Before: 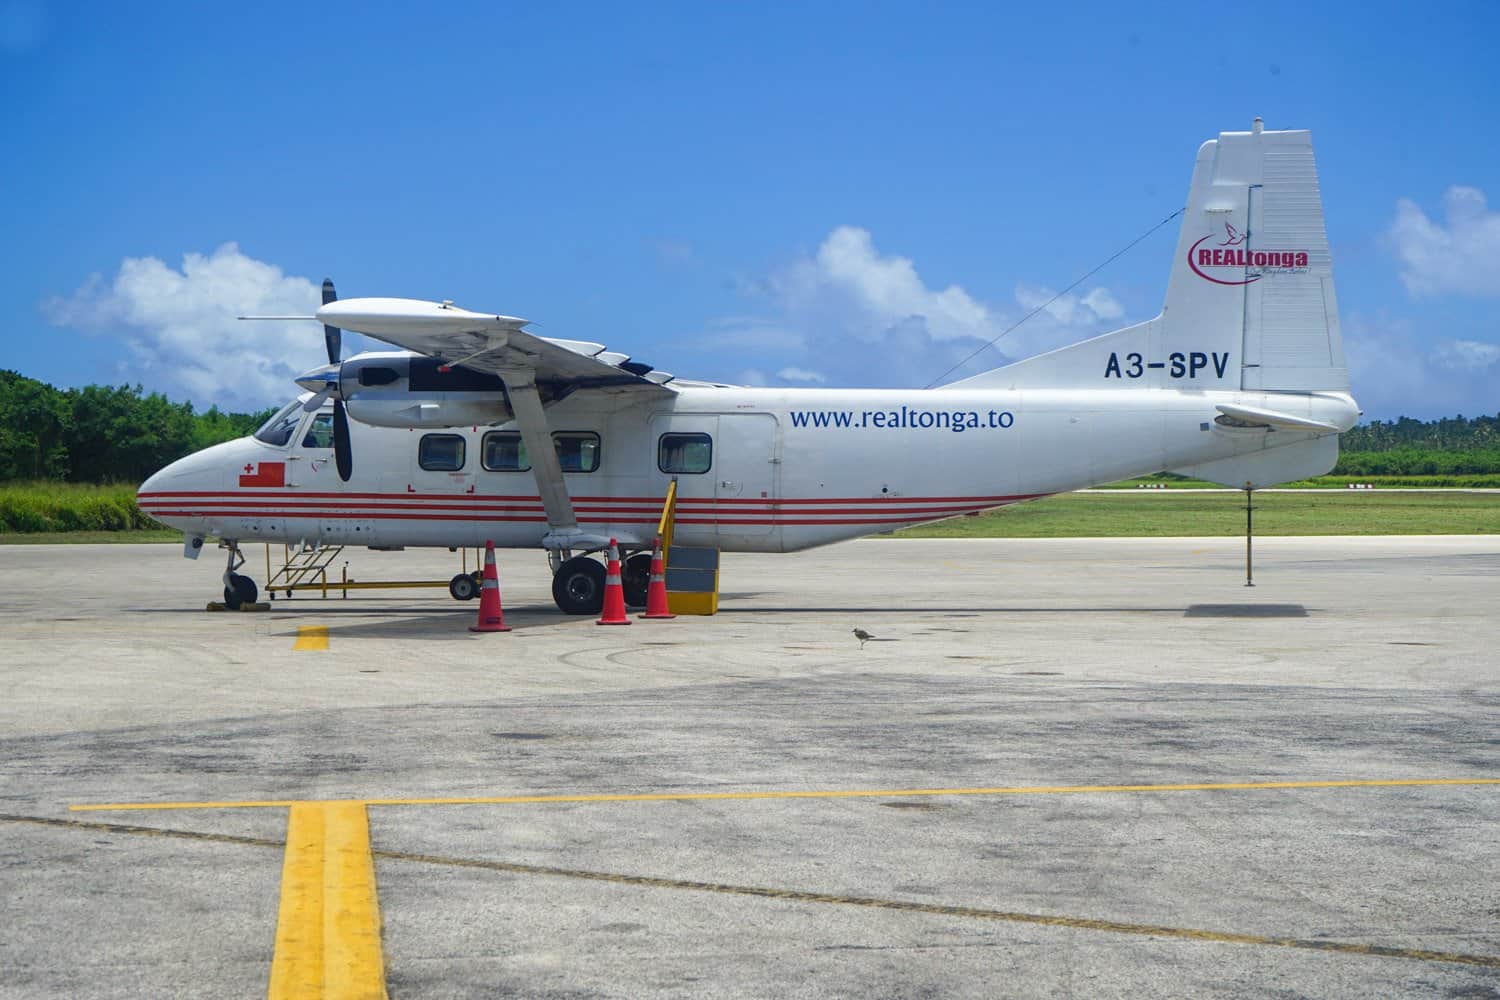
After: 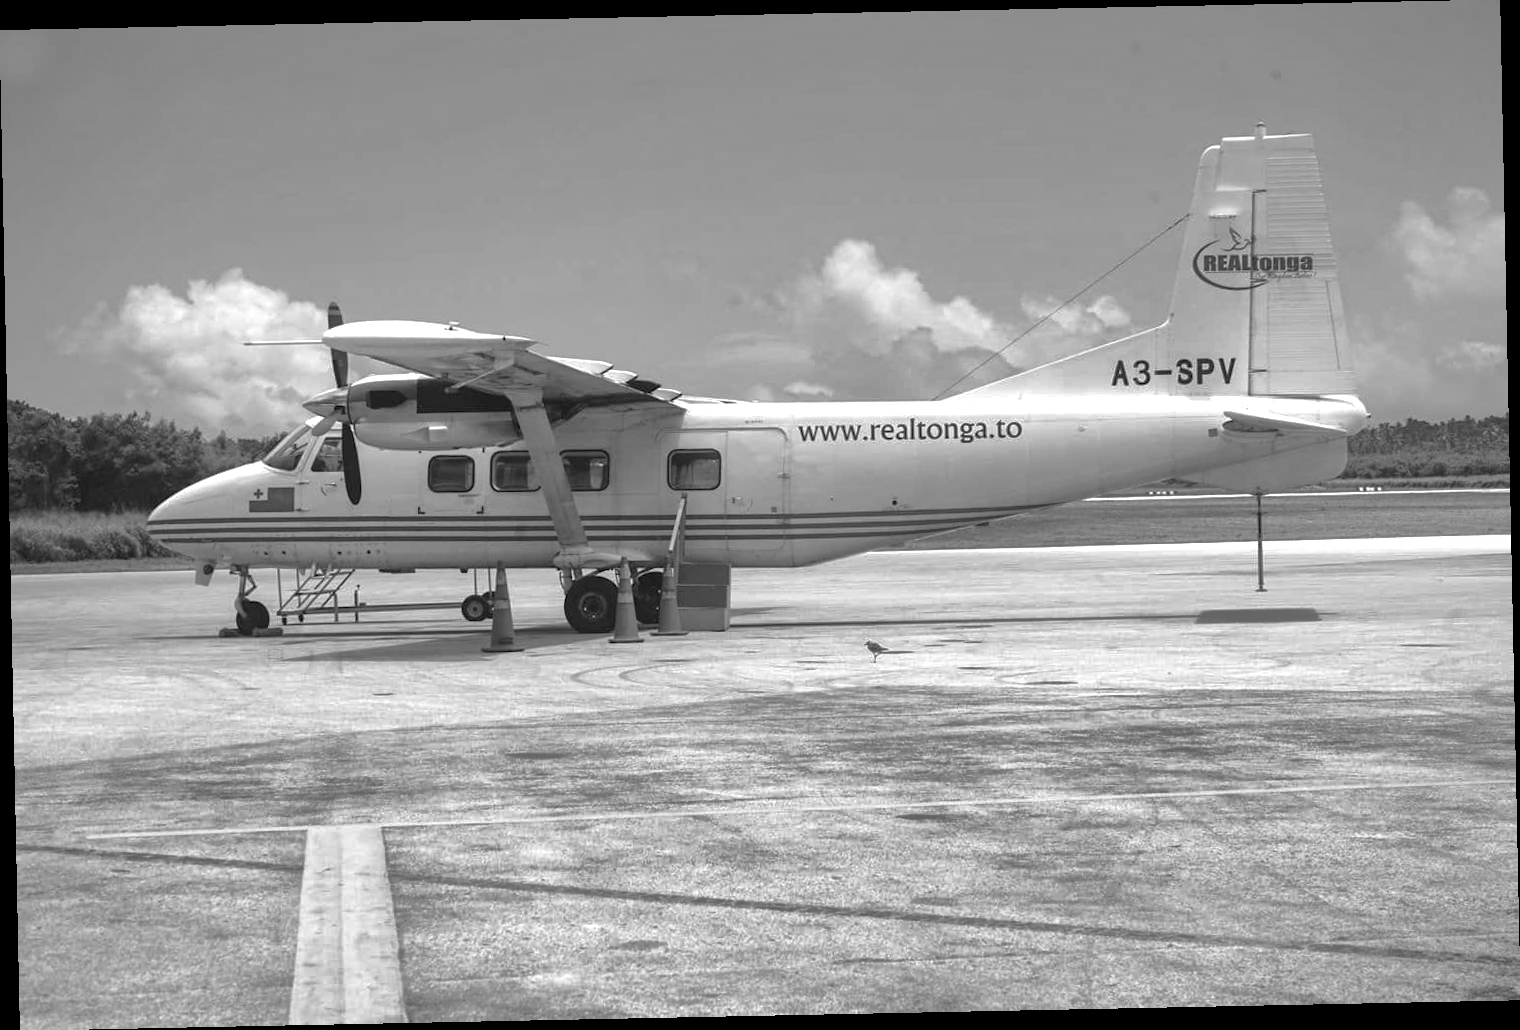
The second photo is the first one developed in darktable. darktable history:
exposure: exposure 0.6 EV, compensate highlight preservation false
shadows and highlights: shadows 40, highlights -60
monochrome: on, module defaults
rotate and perspective: rotation -1.17°, automatic cropping off
